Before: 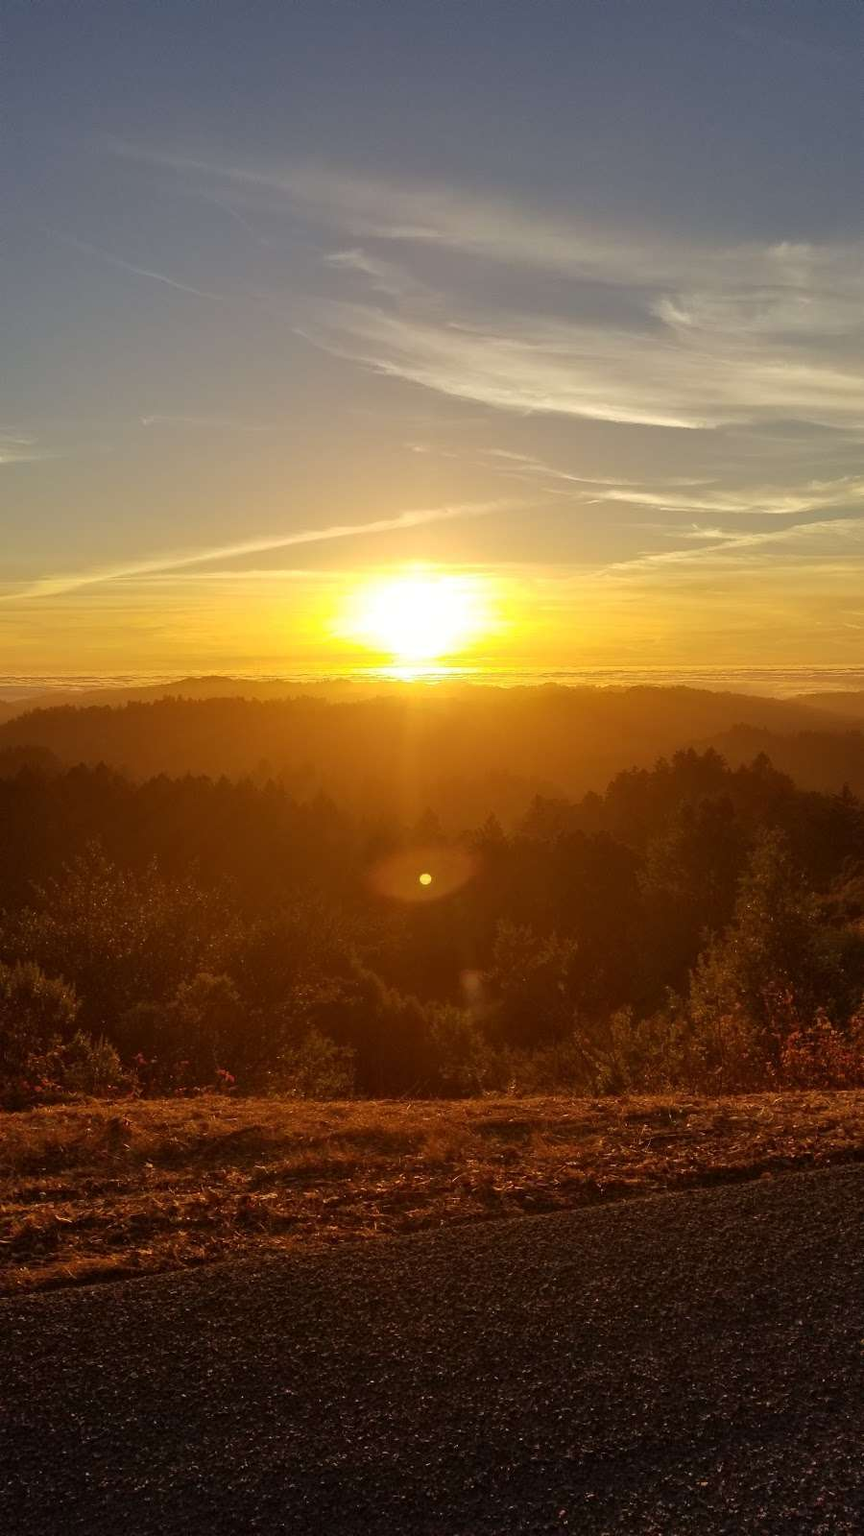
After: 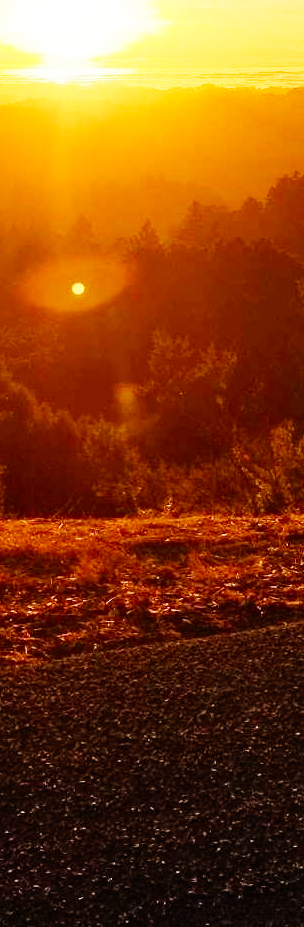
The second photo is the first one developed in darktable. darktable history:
base curve: curves: ch0 [(0, 0) (0, 0.001) (0.001, 0.001) (0.004, 0.002) (0.007, 0.004) (0.015, 0.013) (0.033, 0.045) (0.052, 0.096) (0.075, 0.17) (0.099, 0.241) (0.163, 0.42) (0.219, 0.55) (0.259, 0.616) (0.327, 0.722) (0.365, 0.765) (0.522, 0.873) (0.547, 0.881) (0.689, 0.919) (0.826, 0.952) (1, 1)], preserve colors none
crop: left 40.578%, top 39.238%, right 25.629%, bottom 2.801%
